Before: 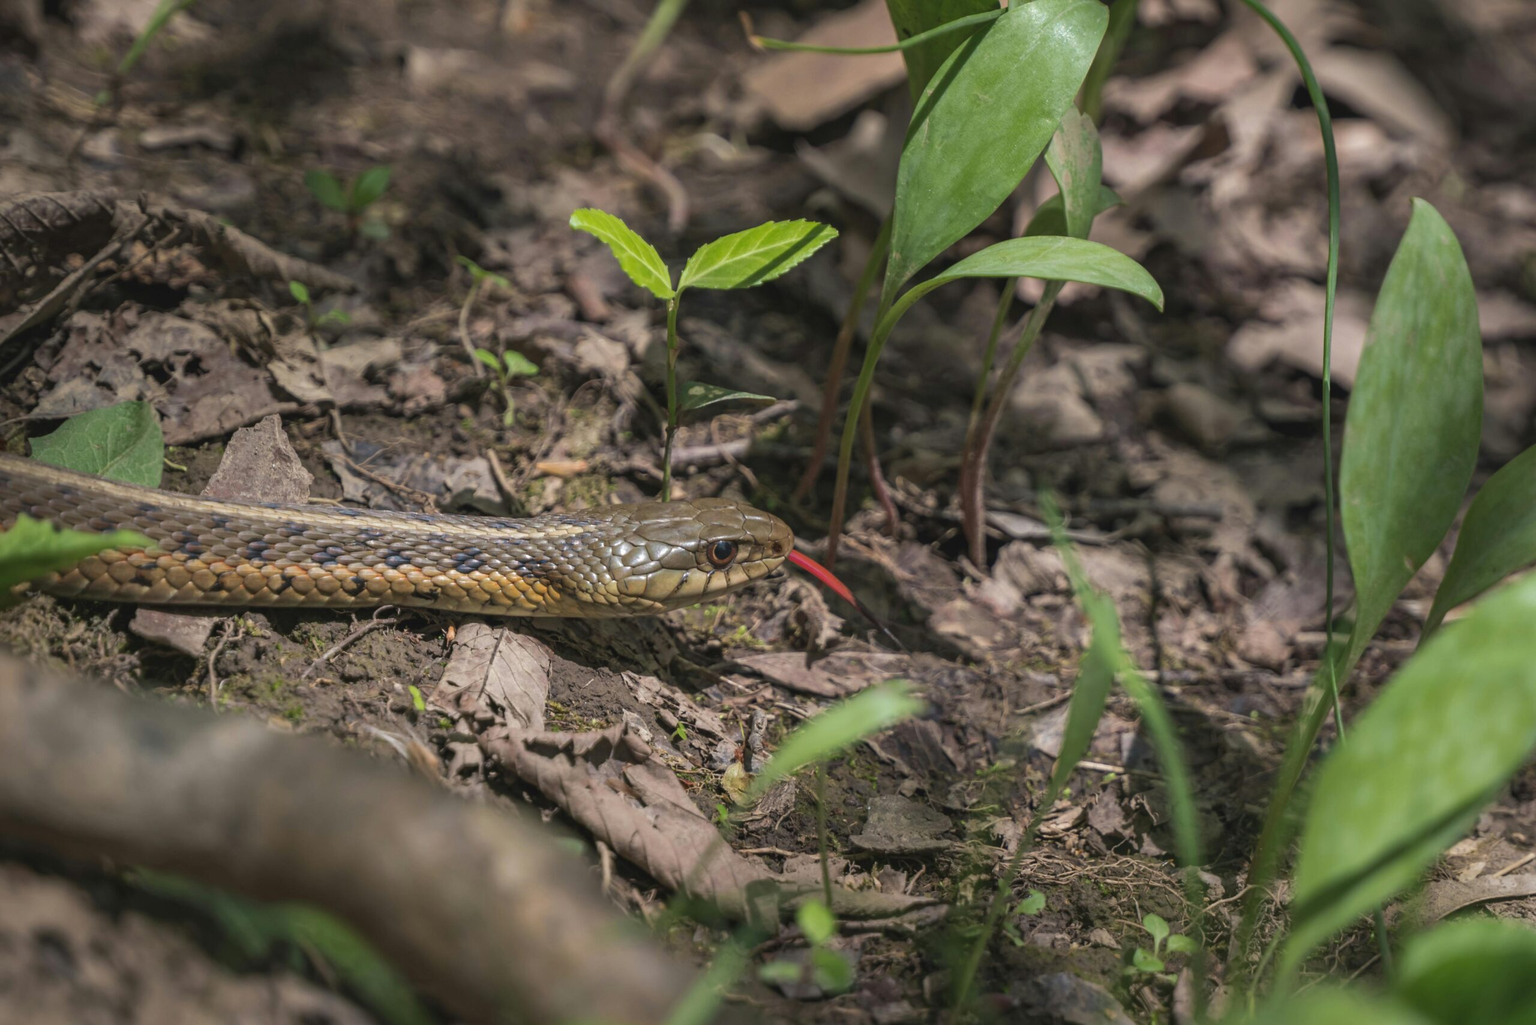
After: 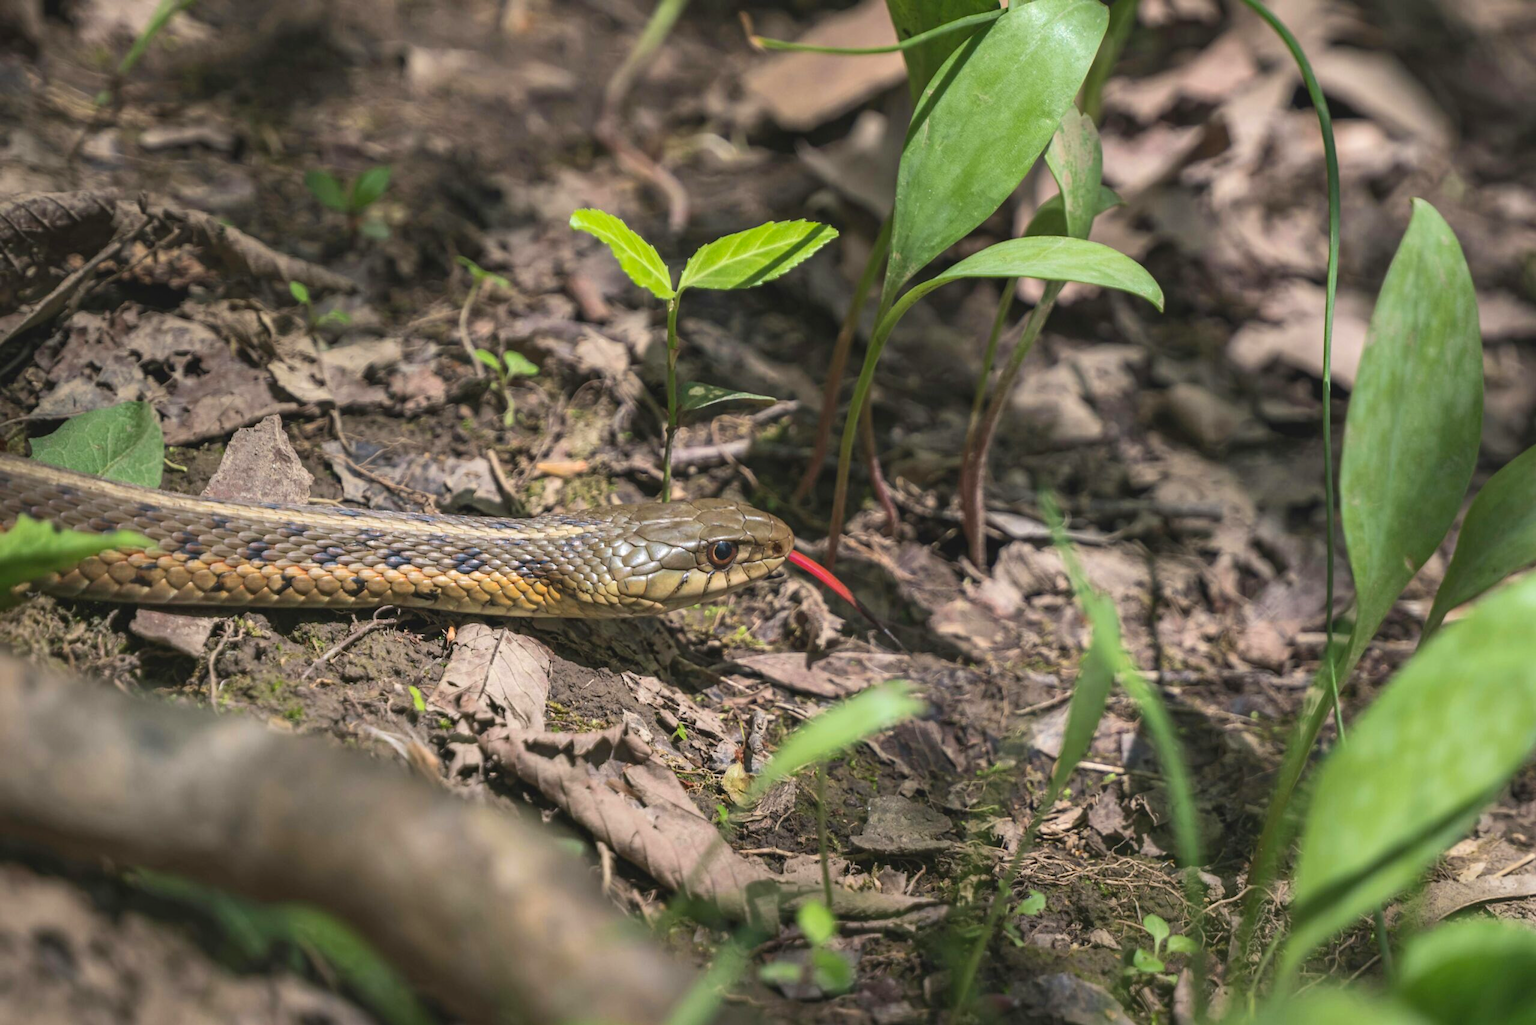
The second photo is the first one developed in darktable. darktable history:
contrast brightness saturation: contrast 0.204, brightness 0.156, saturation 0.219
